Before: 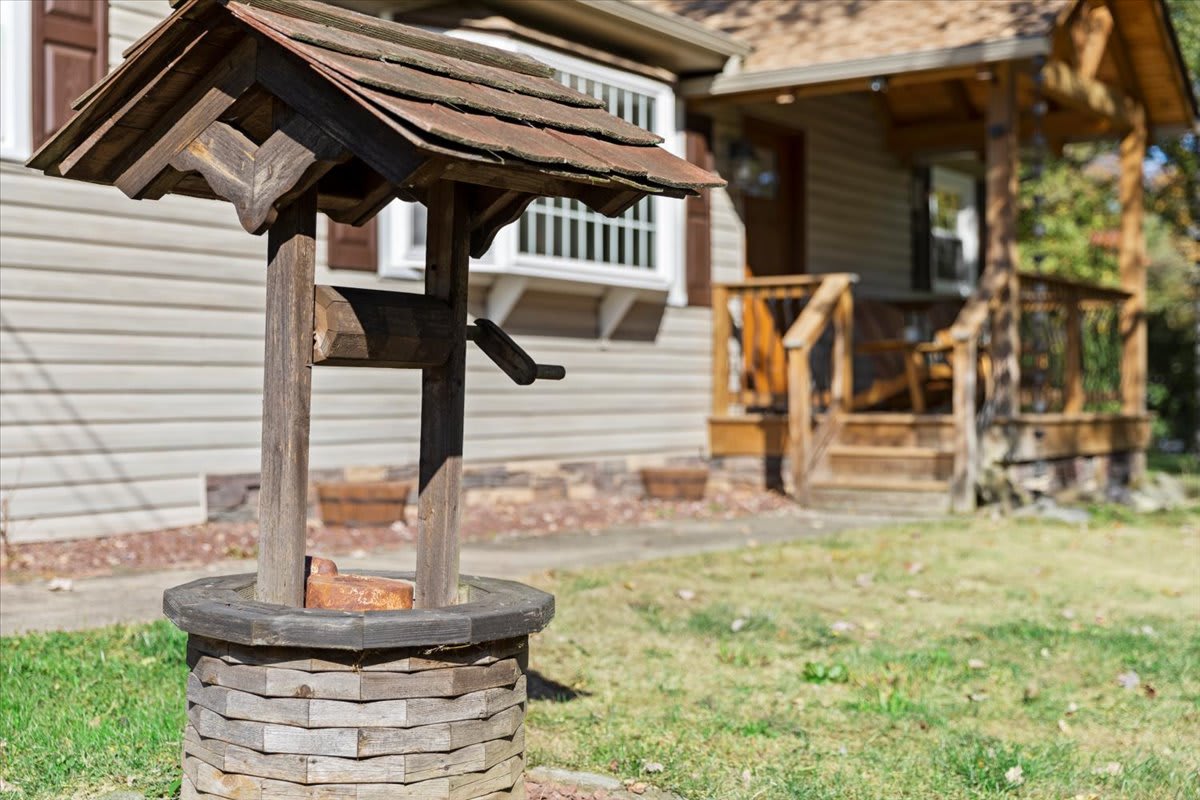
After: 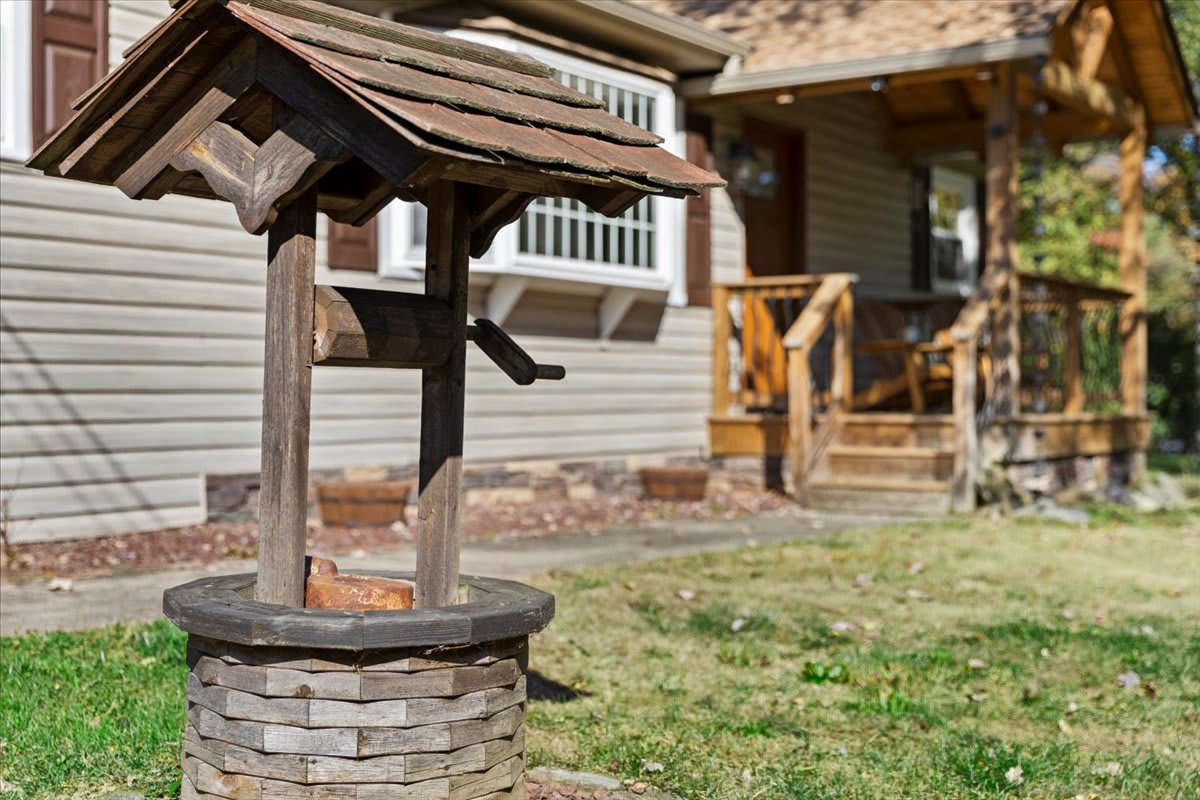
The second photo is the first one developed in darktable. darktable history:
shadows and highlights: shadows 24.29, highlights -77.57, soften with gaussian
